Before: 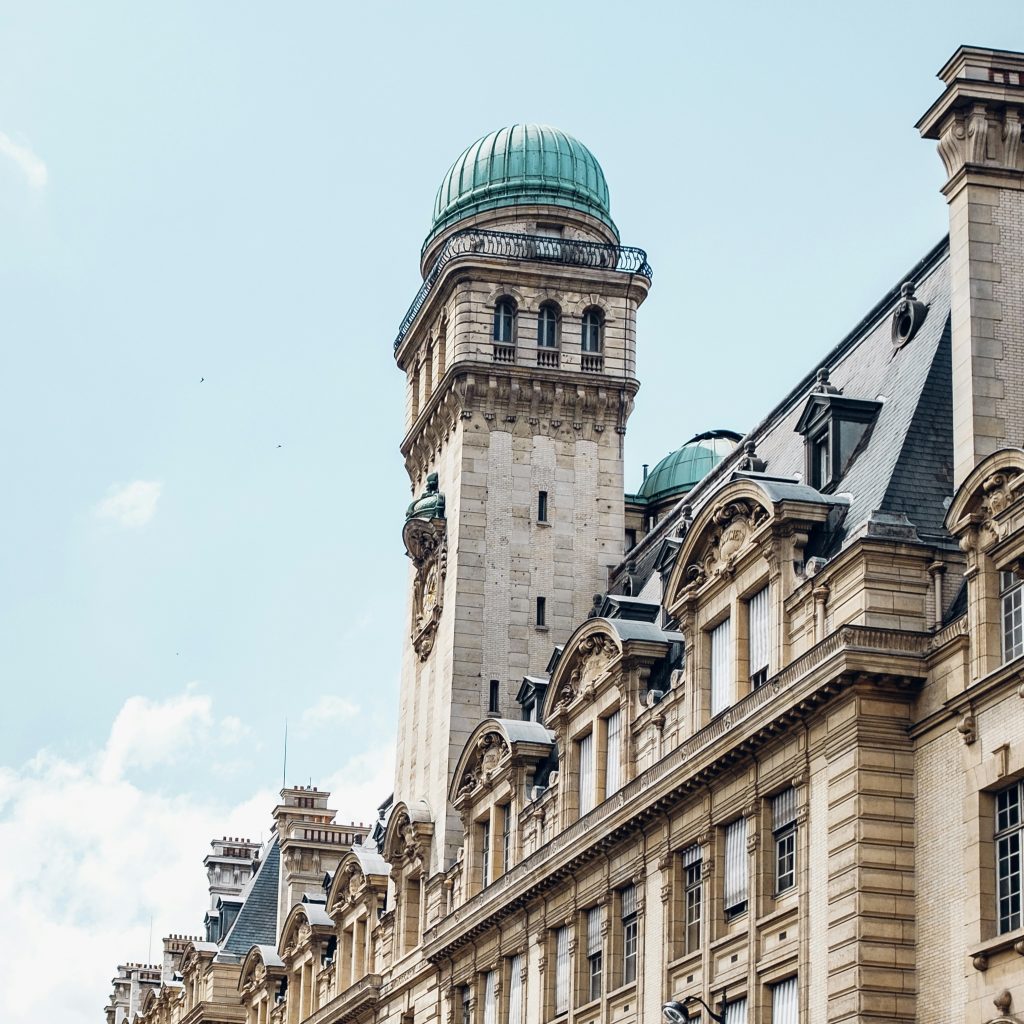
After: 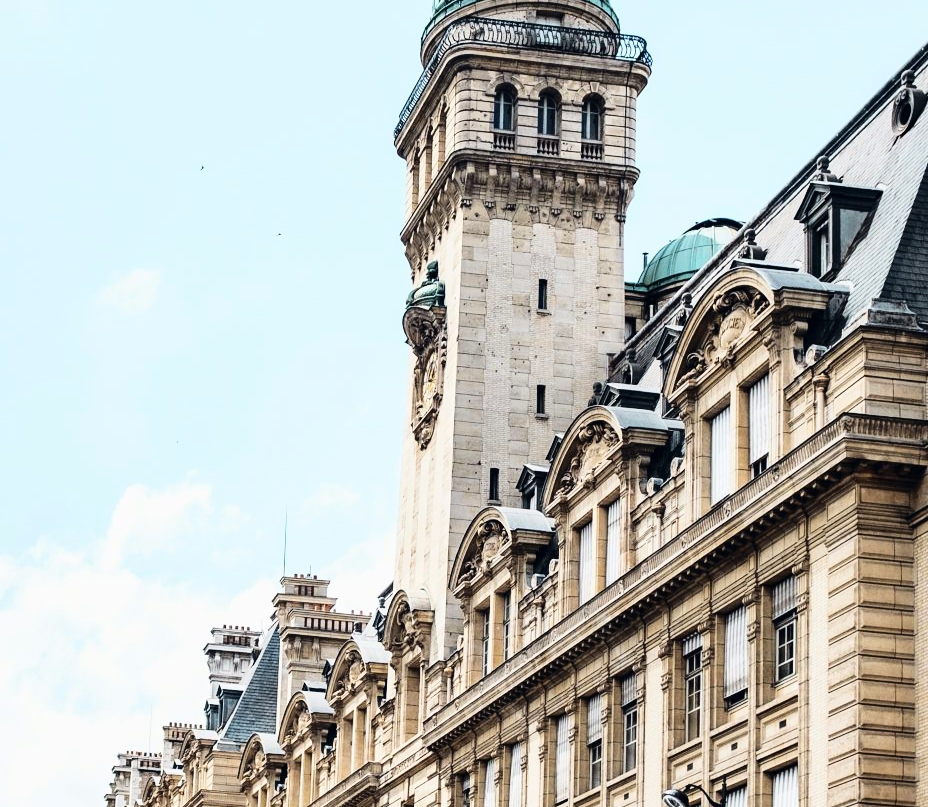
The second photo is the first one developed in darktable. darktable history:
crop: top 20.796%, right 9.366%, bottom 0.324%
base curve: curves: ch0 [(0, 0) (0.036, 0.025) (0.121, 0.166) (0.206, 0.329) (0.605, 0.79) (1, 1)]
